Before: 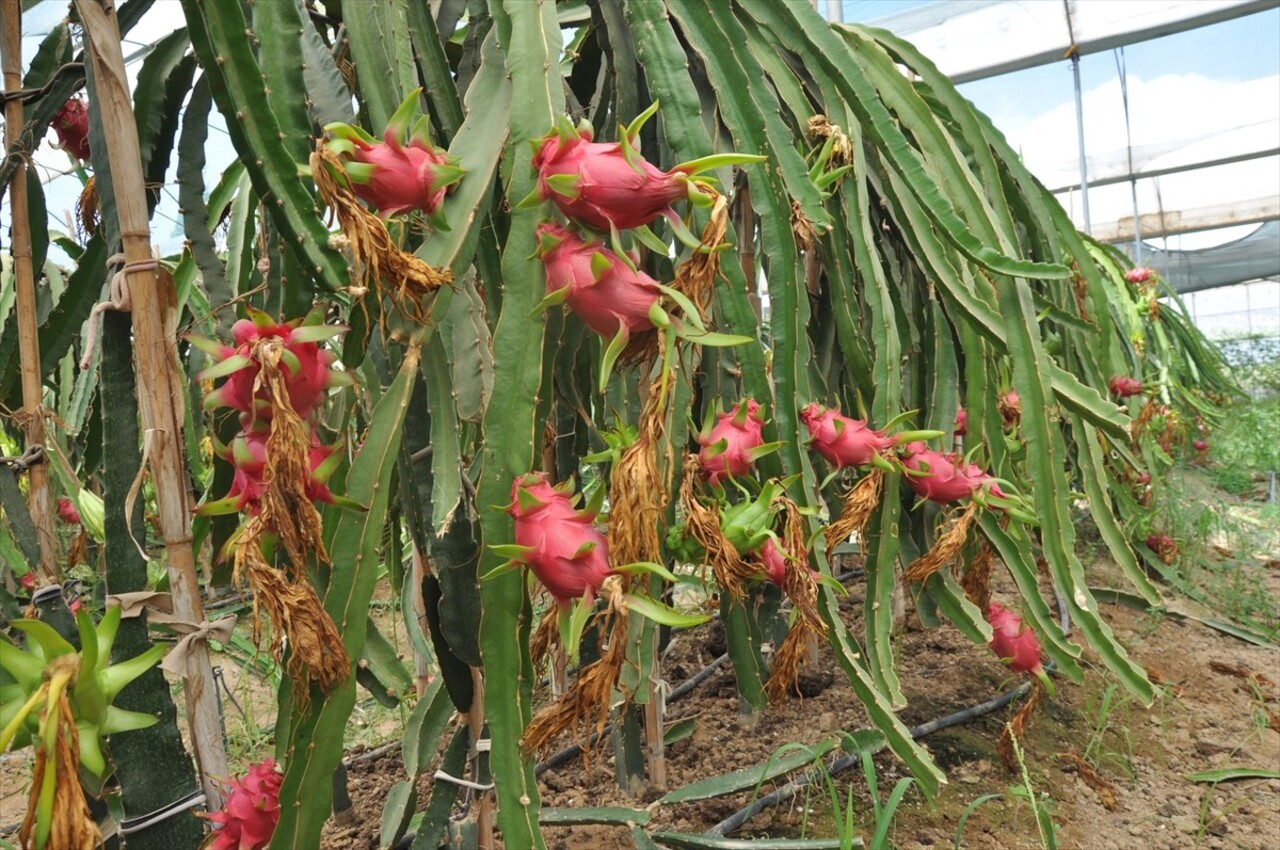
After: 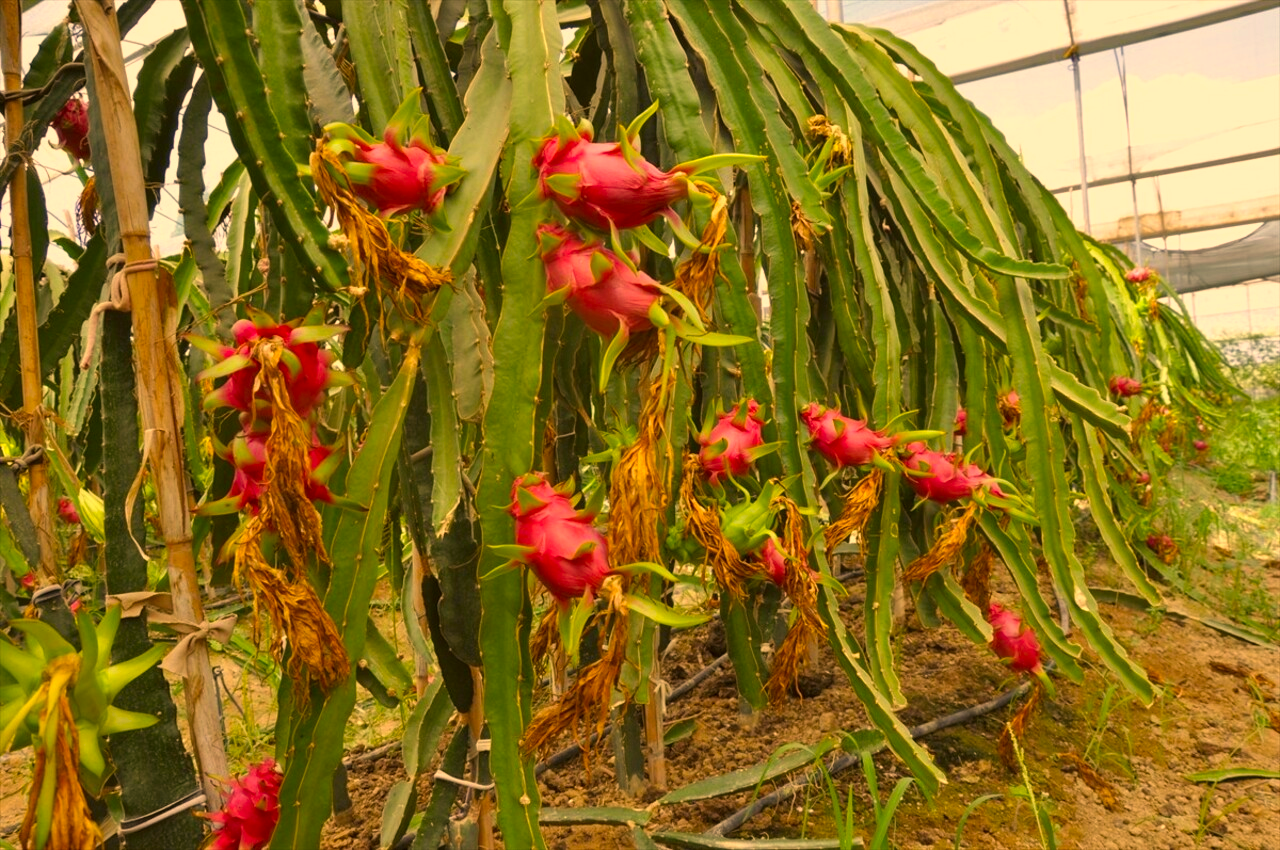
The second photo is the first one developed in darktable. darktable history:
color balance rgb: perceptual saturation grading › global saturation 20%, global vibrance 20%
color correction: highlights a* 17.94, highlights b* 35.39, shadows a* 1.48, shadows b* 6.42, saturation 1.01
